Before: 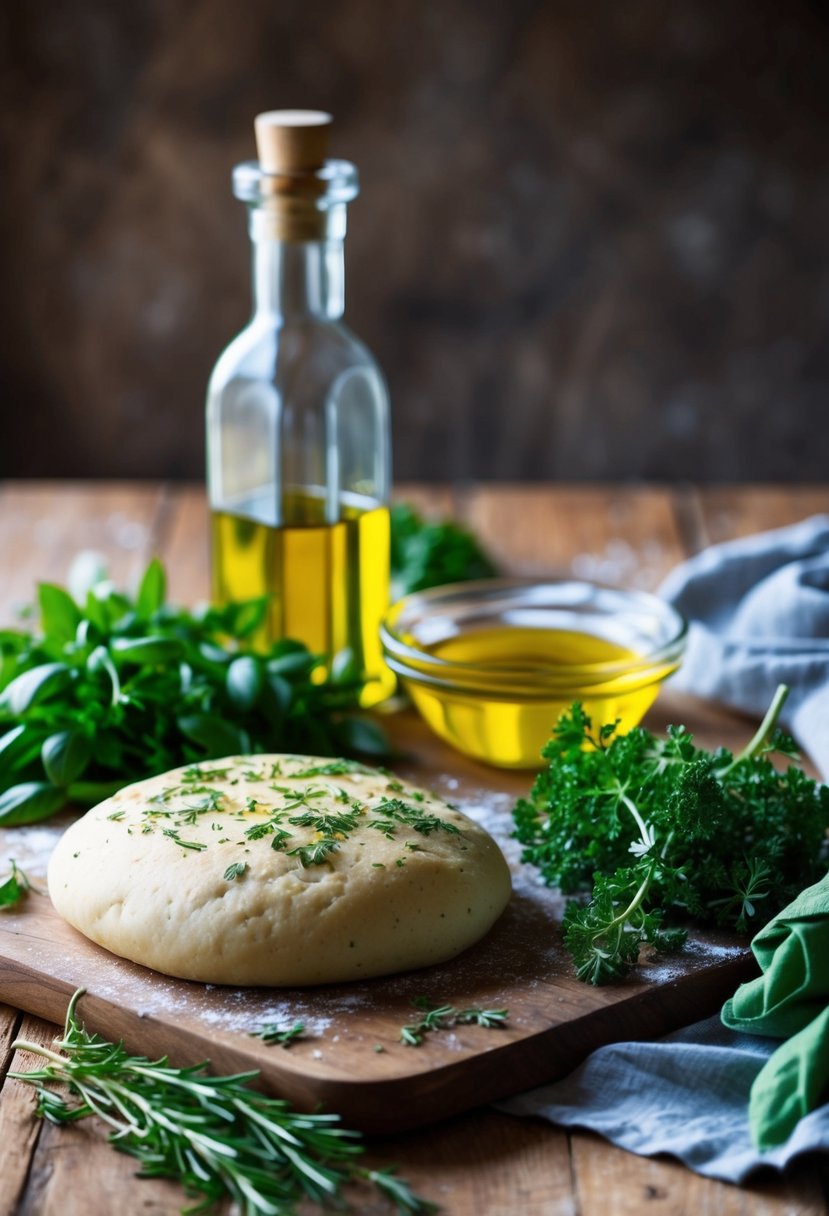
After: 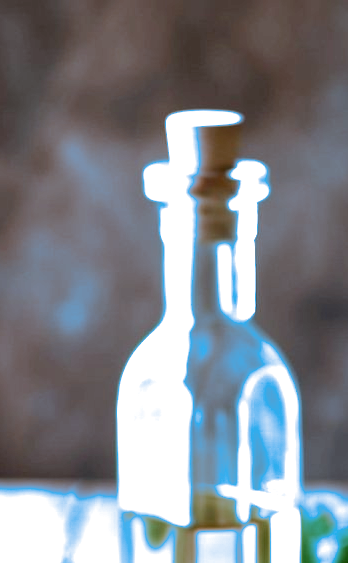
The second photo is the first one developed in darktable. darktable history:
exposure: black level correction 0.001, exposure 1.84 EV, compensate highlight preservation false
crop and rotate: left 10.817%, top 0.062%, right 47.194%, bottom 53.626%
contrast brightness saturation: saturation -0.17
split-toning: shadows › hue 220°, shadows › saturation 0.64, highlights › hue 220°, highlights › saturation 0.64, balance 0, compress 5.22%
